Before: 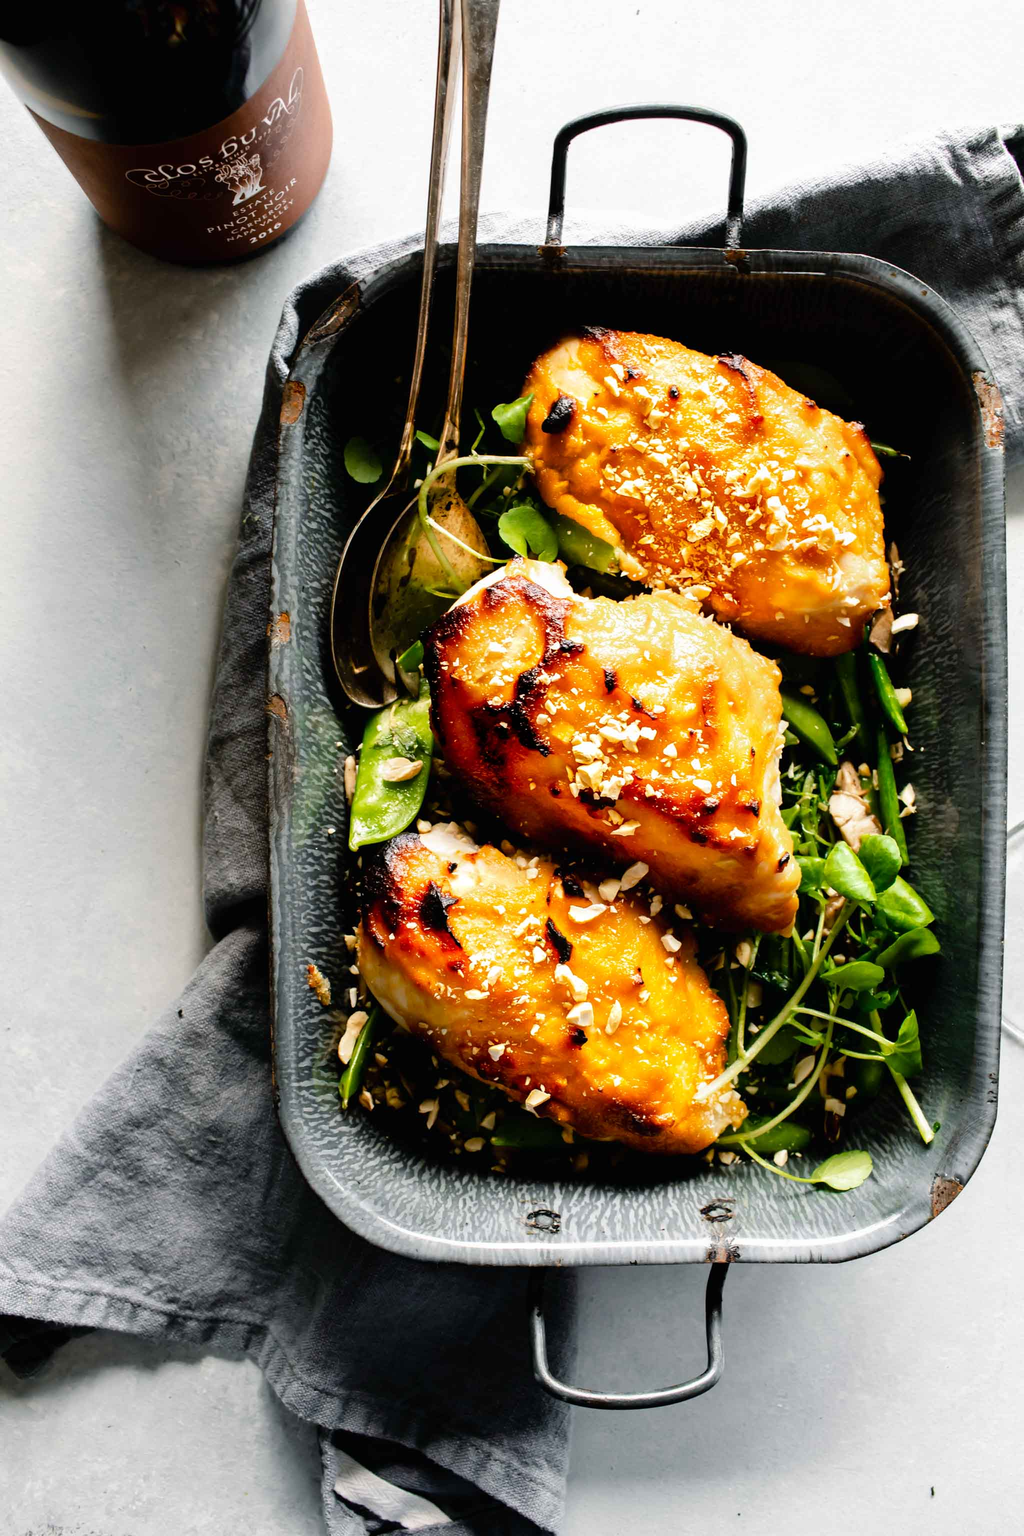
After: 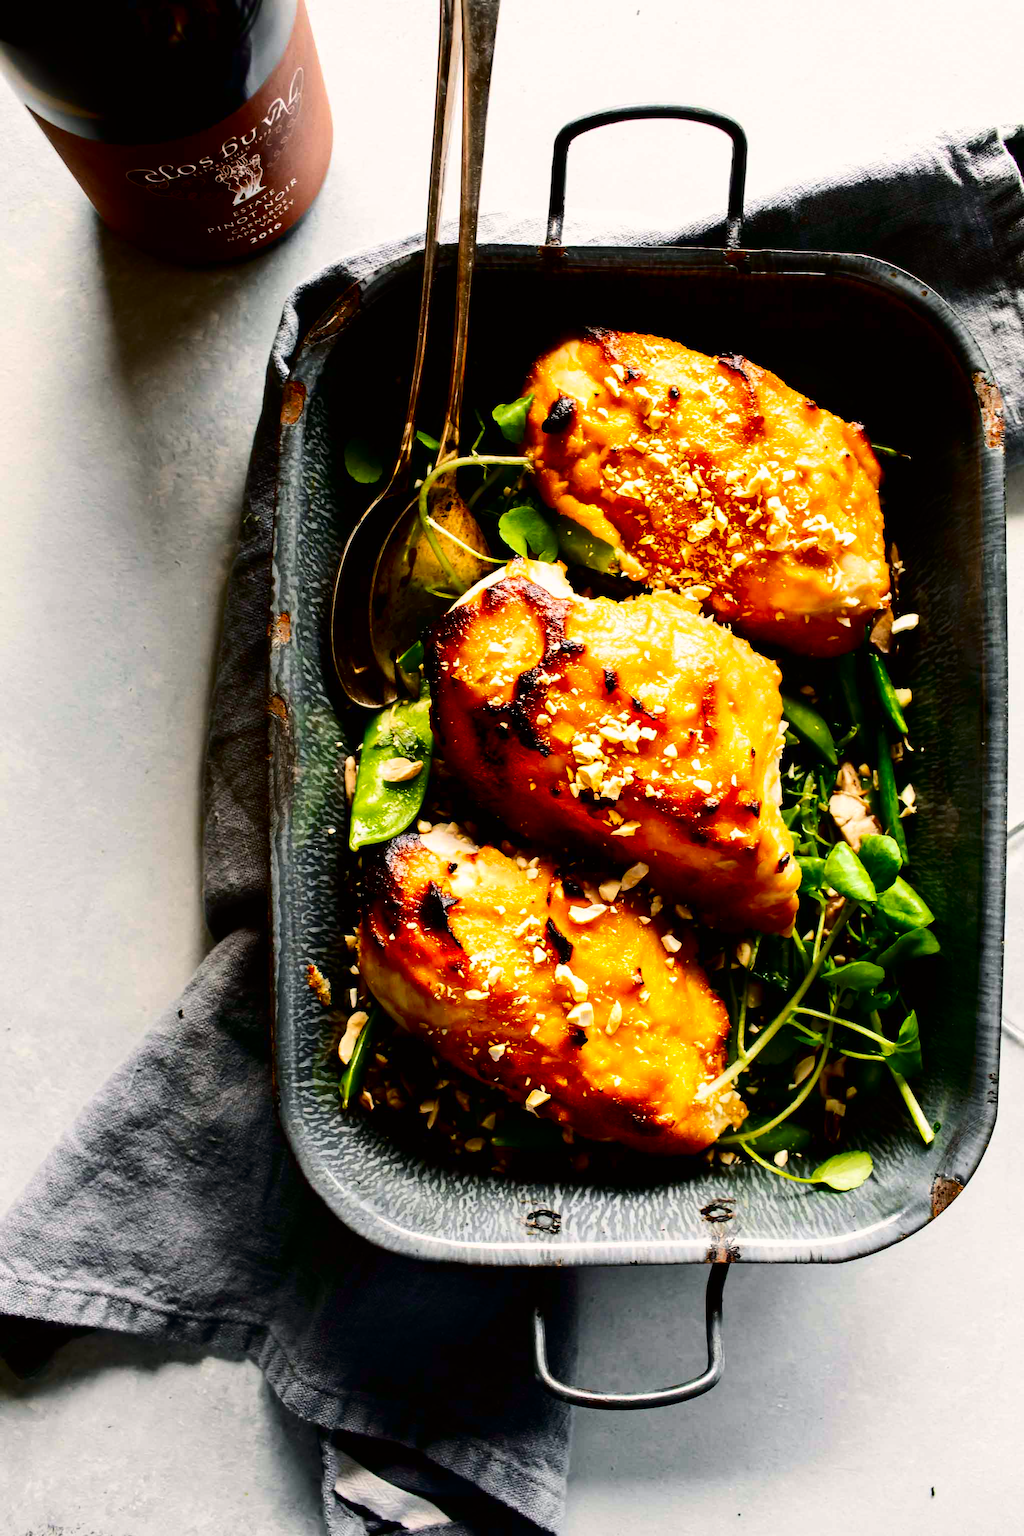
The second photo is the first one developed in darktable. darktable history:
contrast brightness saturation: contrast 0.22, brightness -0.19, saturation 0.24
color balance rgb: shadows lift › chroma 2%, shadows lift › hue 50°, power › hue 60°, highlights gain › chroma 1%, highlights gain › hue 60°, global offset › luminance 0.25%, global vibrance 30%
